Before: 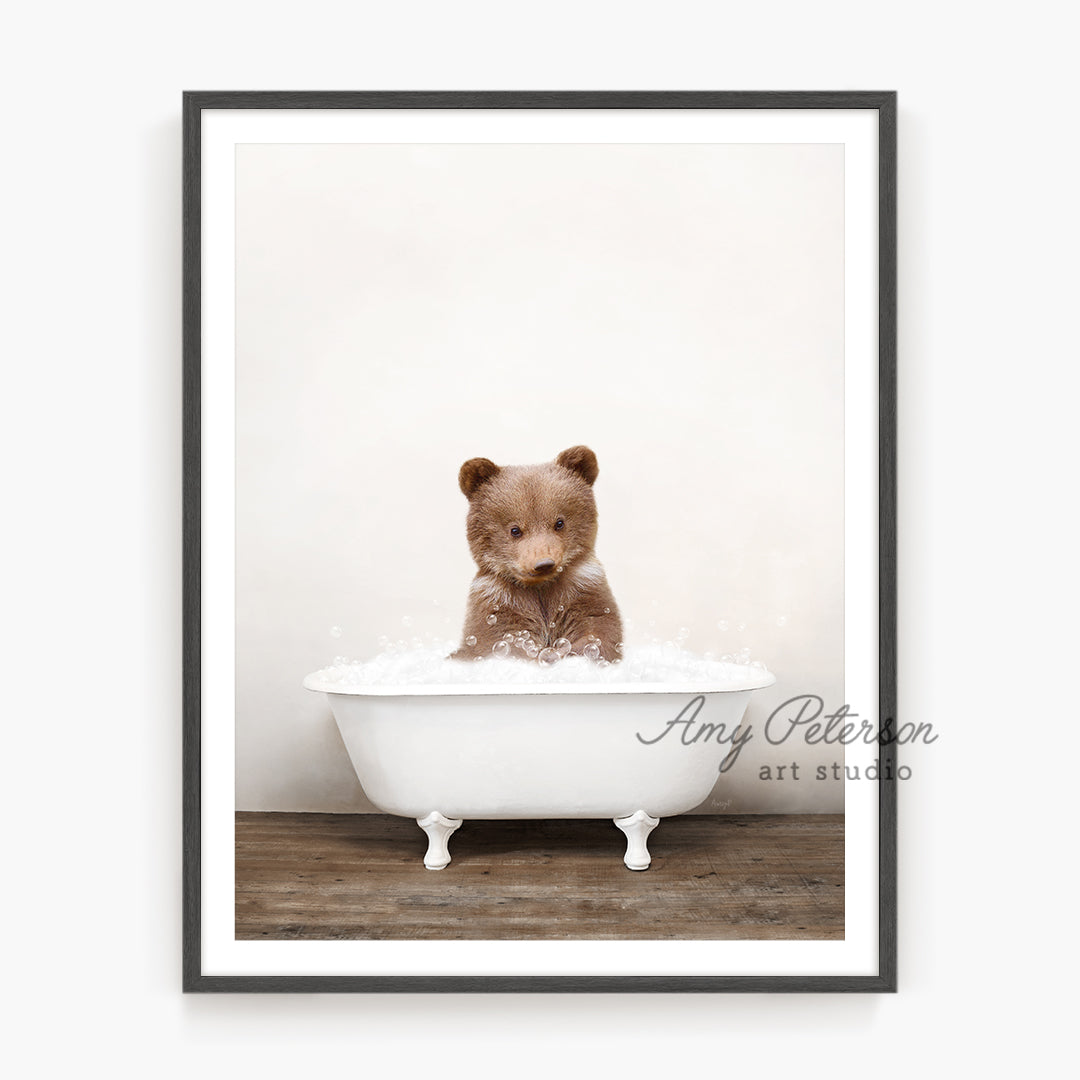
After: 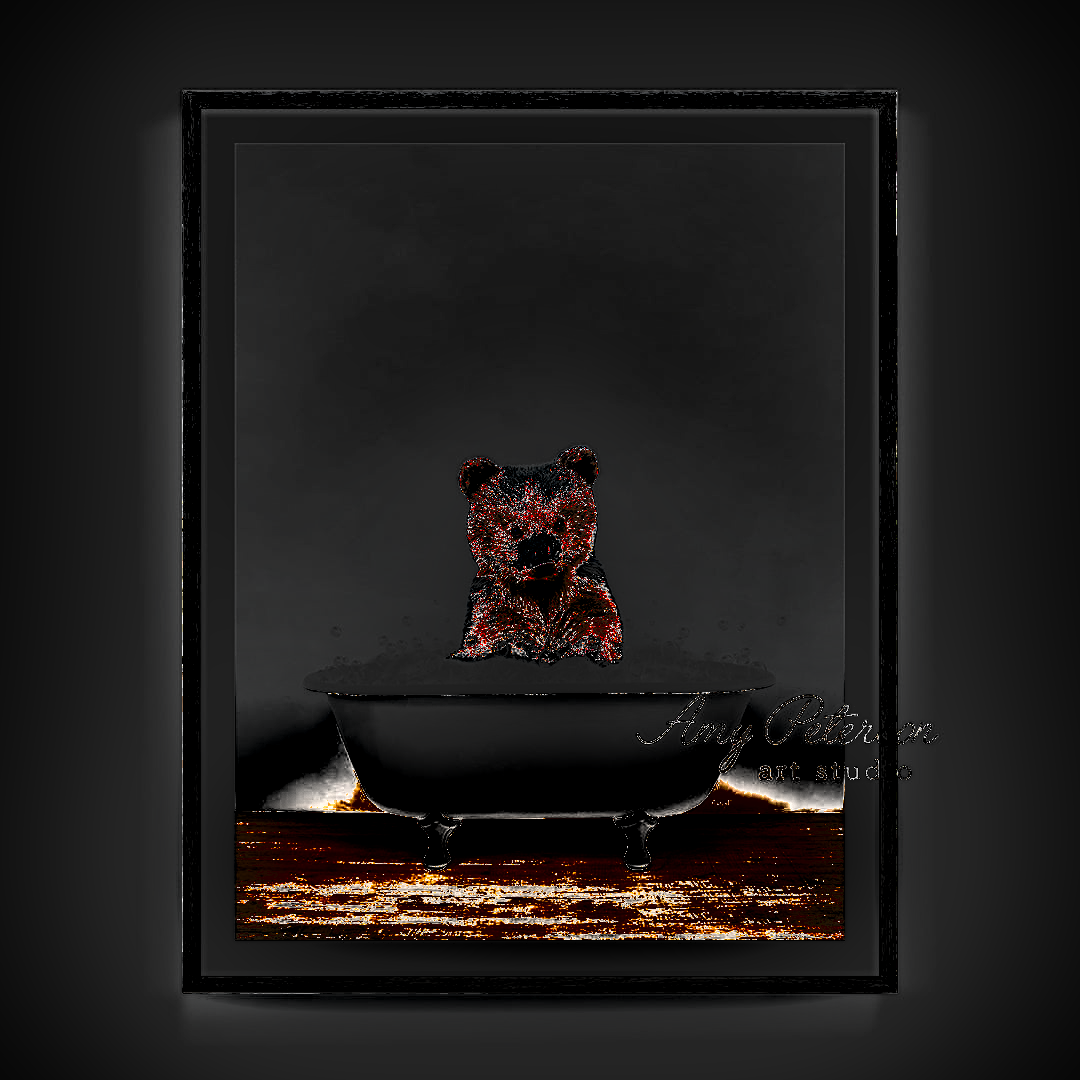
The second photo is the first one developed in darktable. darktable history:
sharpen: on, module defaults
exposure: black level correction 0, exposure 2.138 EV, compensate exposure bias true, compensate highlight preservation false
local contrast: highlights 100%, shadows 100%, detail 120%, midtone range 0.2
shadows and highlights: shadows 20.91, highlights -82.73, soften with gaussian
